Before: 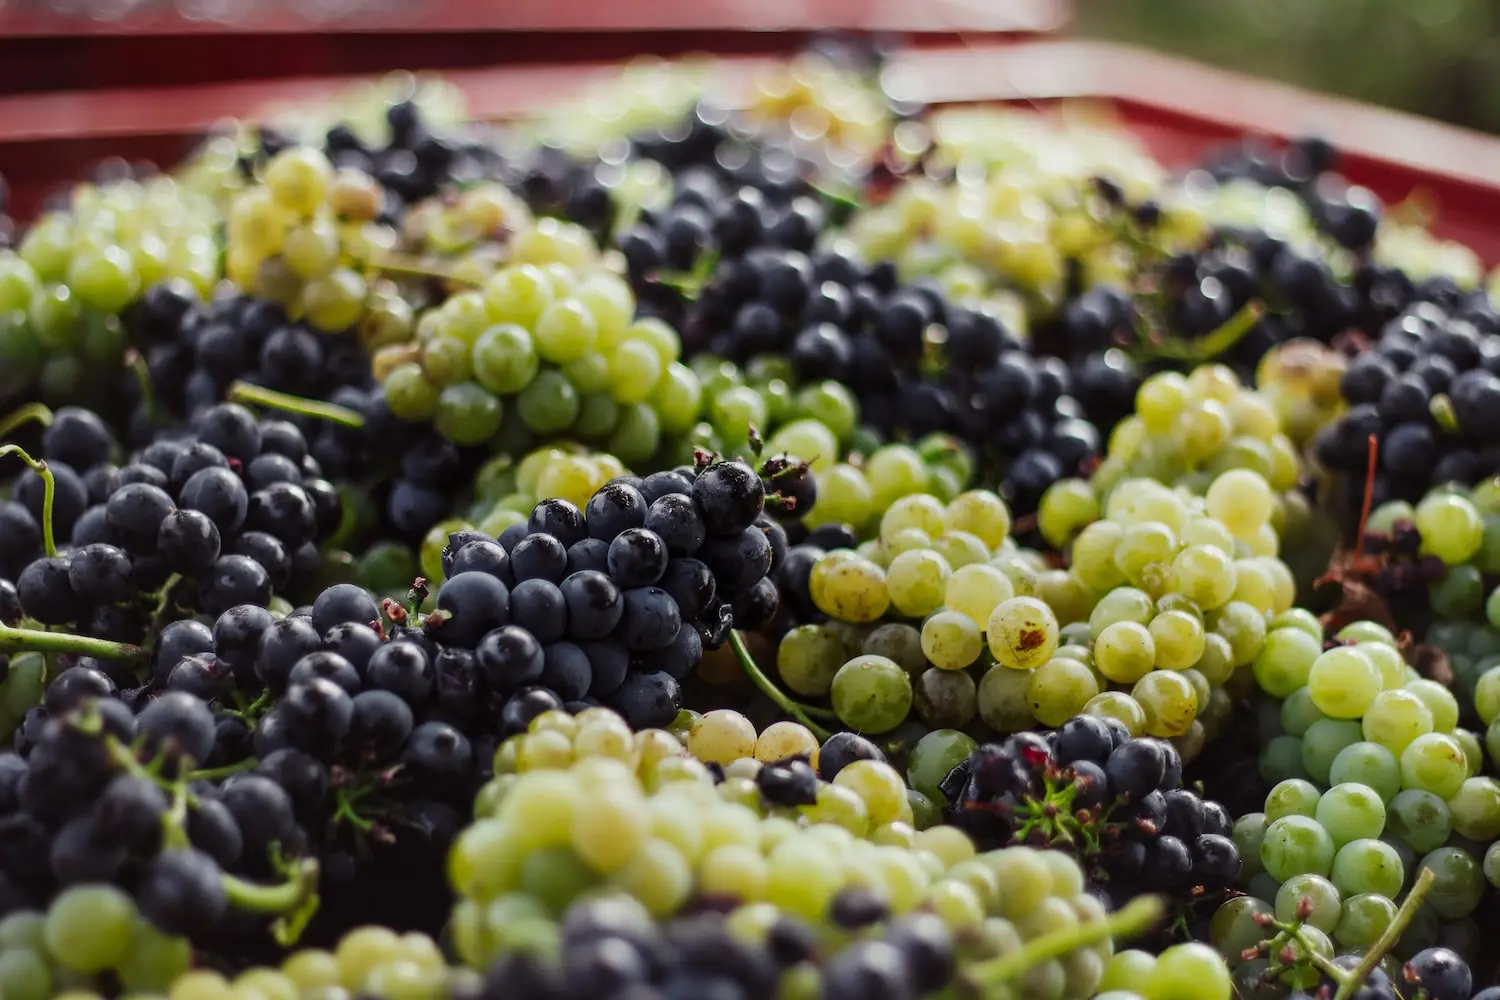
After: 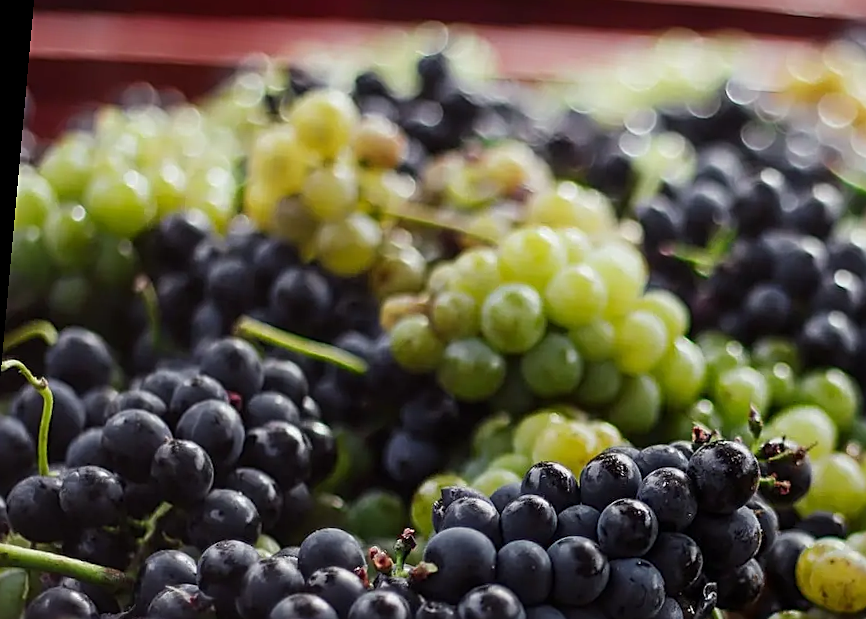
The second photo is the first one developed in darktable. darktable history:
crop and rotate: left 3.047%, top 7.509%, right 42.236%, bottom 37.598%
sharpen: on, module defaults
rotate and perspective: rotation 5.12°, automatic cropping off
